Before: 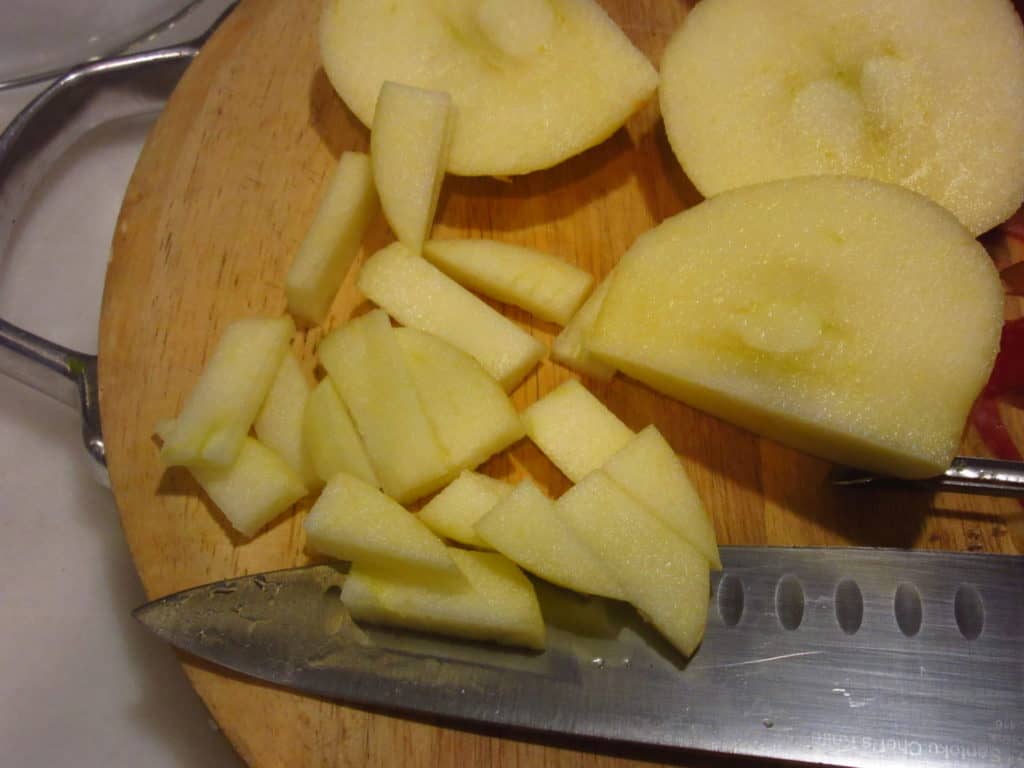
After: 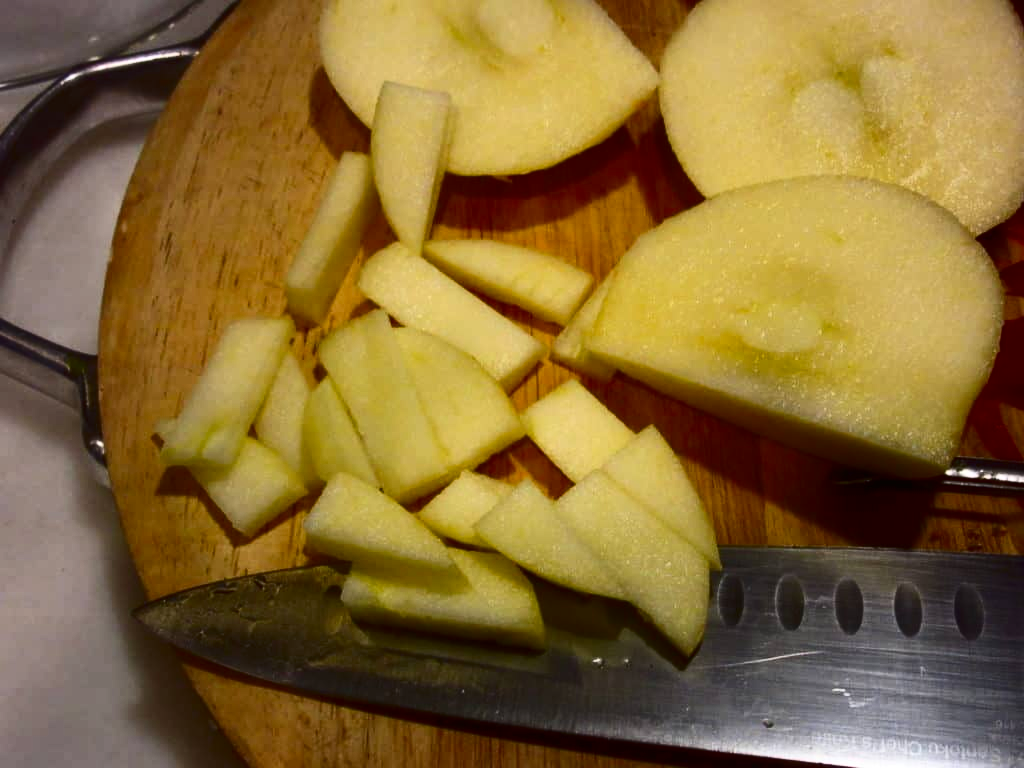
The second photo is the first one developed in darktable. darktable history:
contrast brightness saturation: contrast 0.313, brightness -0.082, saturation 0.174
